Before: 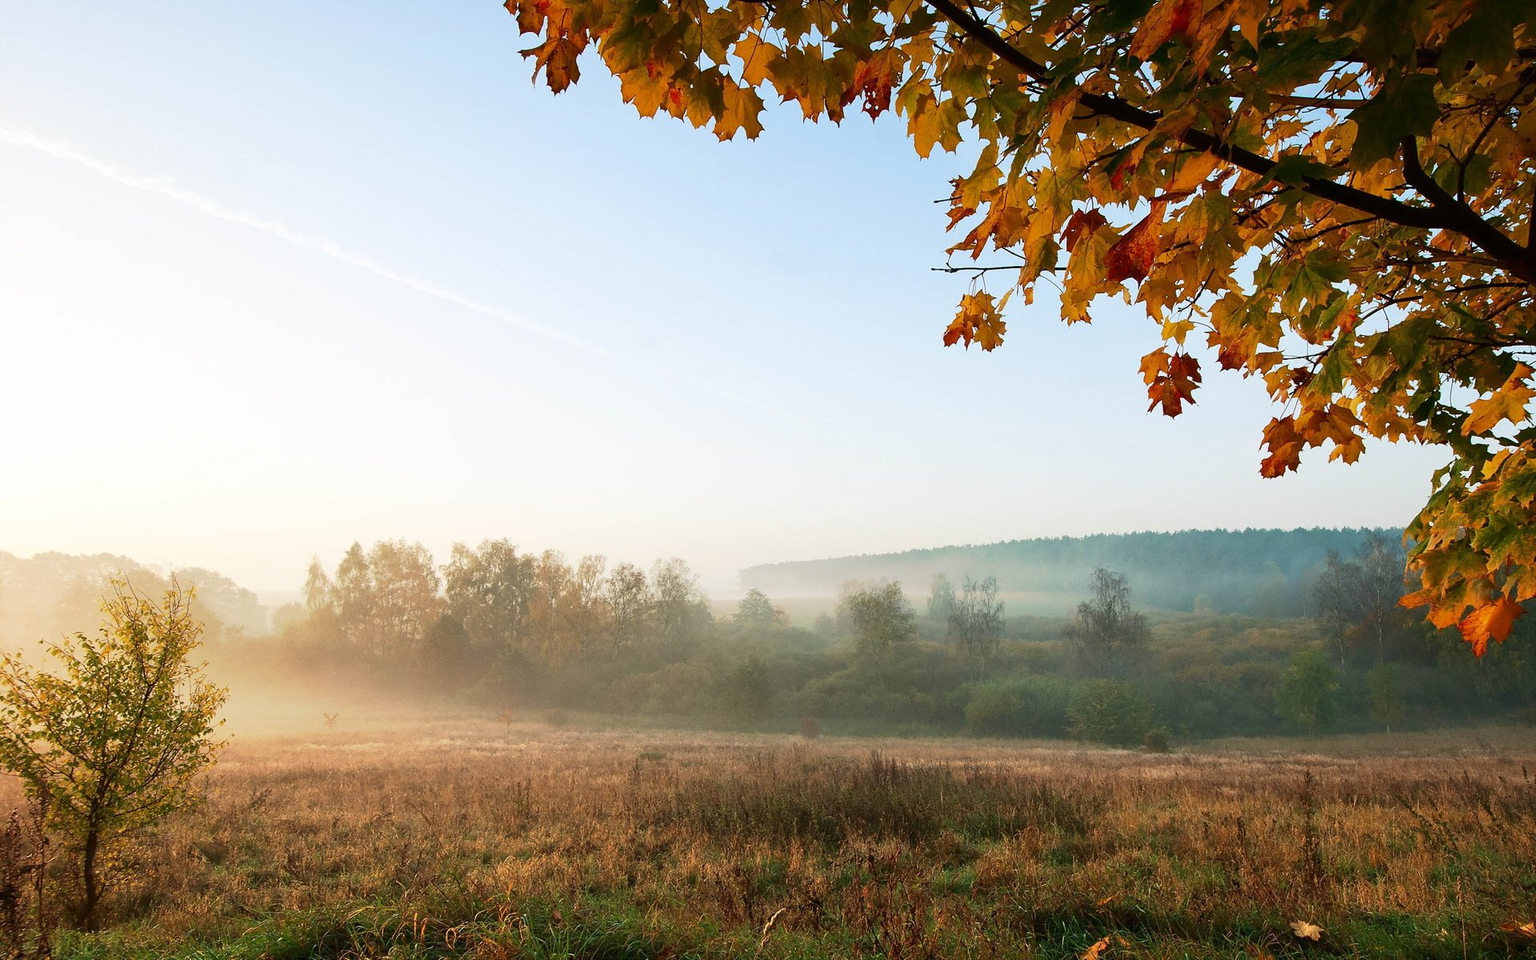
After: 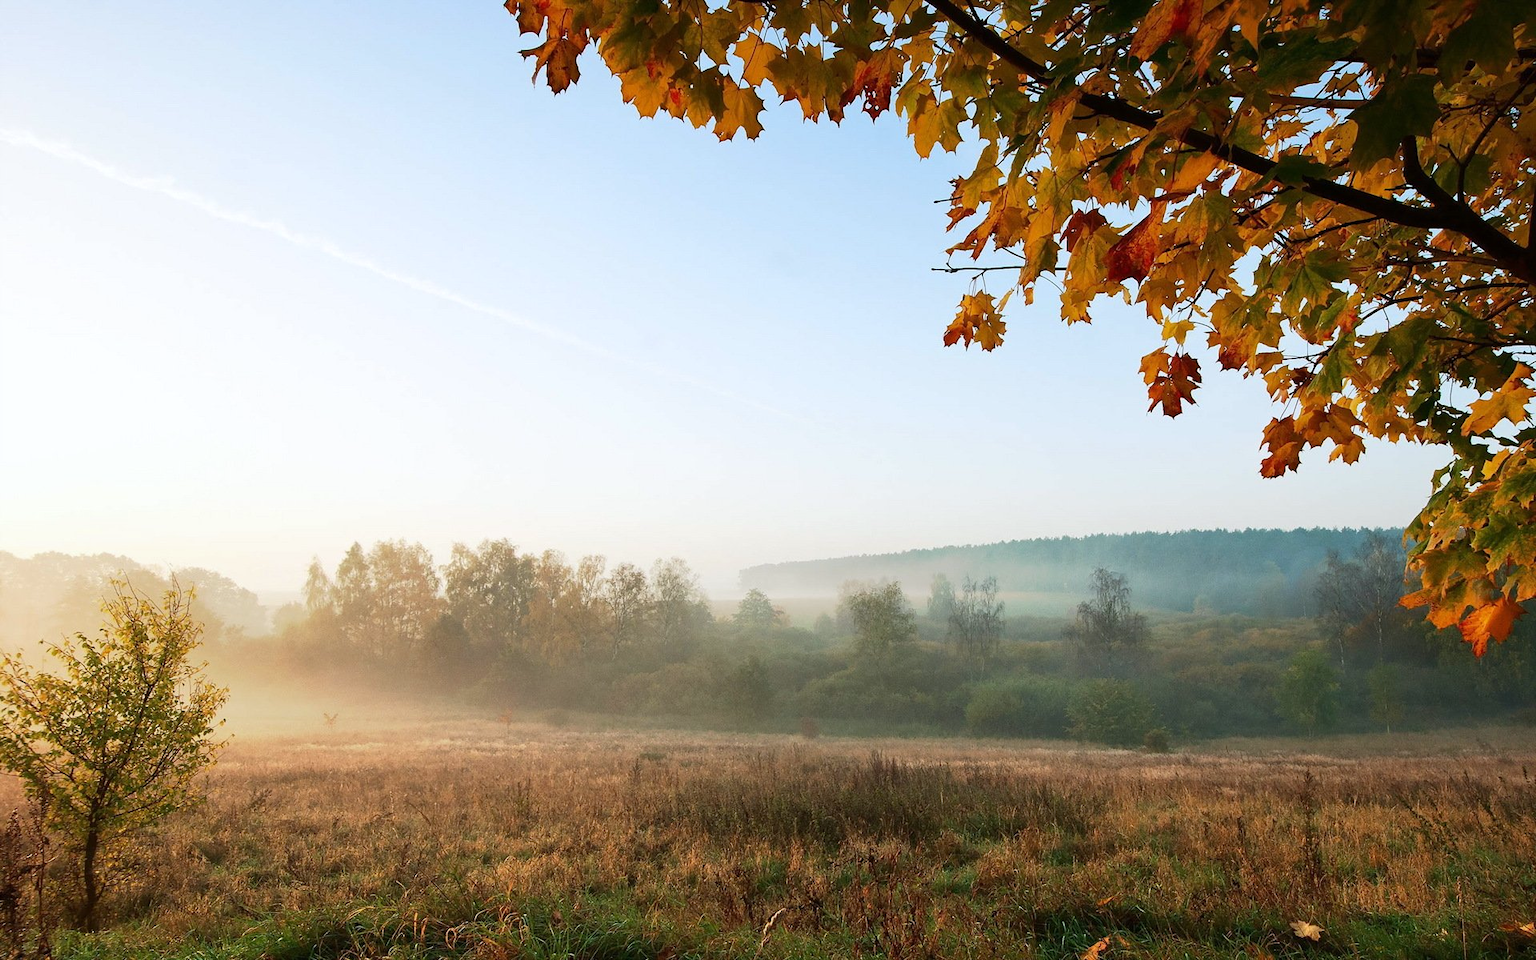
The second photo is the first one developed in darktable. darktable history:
white balance: red 0.988, blue 1.017
